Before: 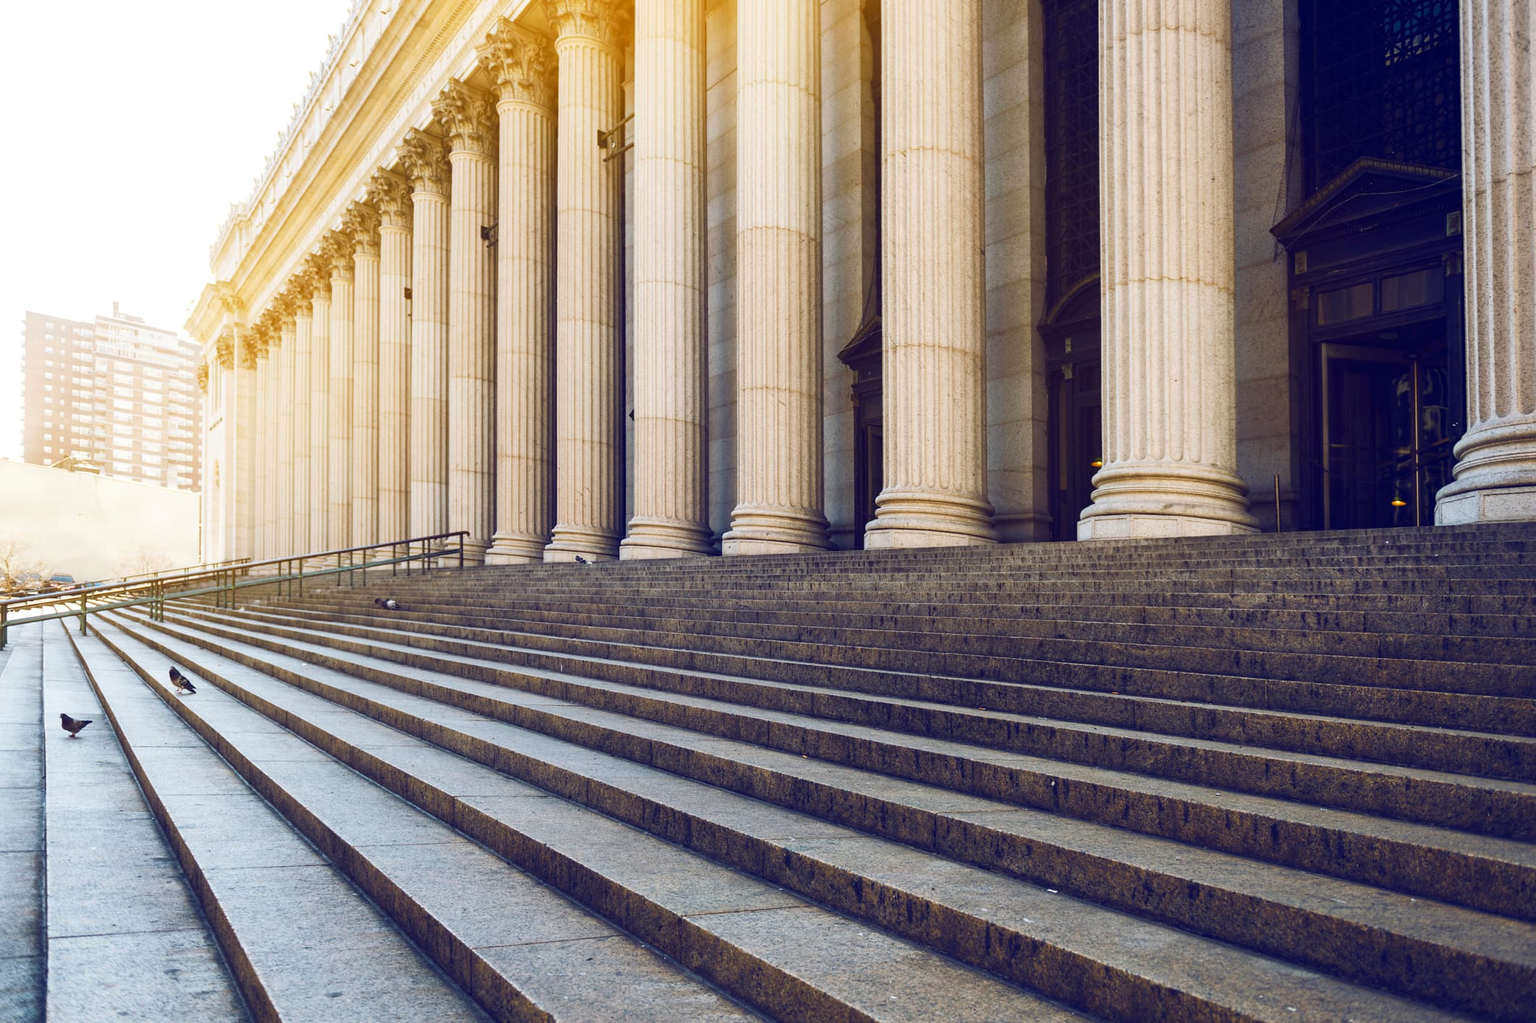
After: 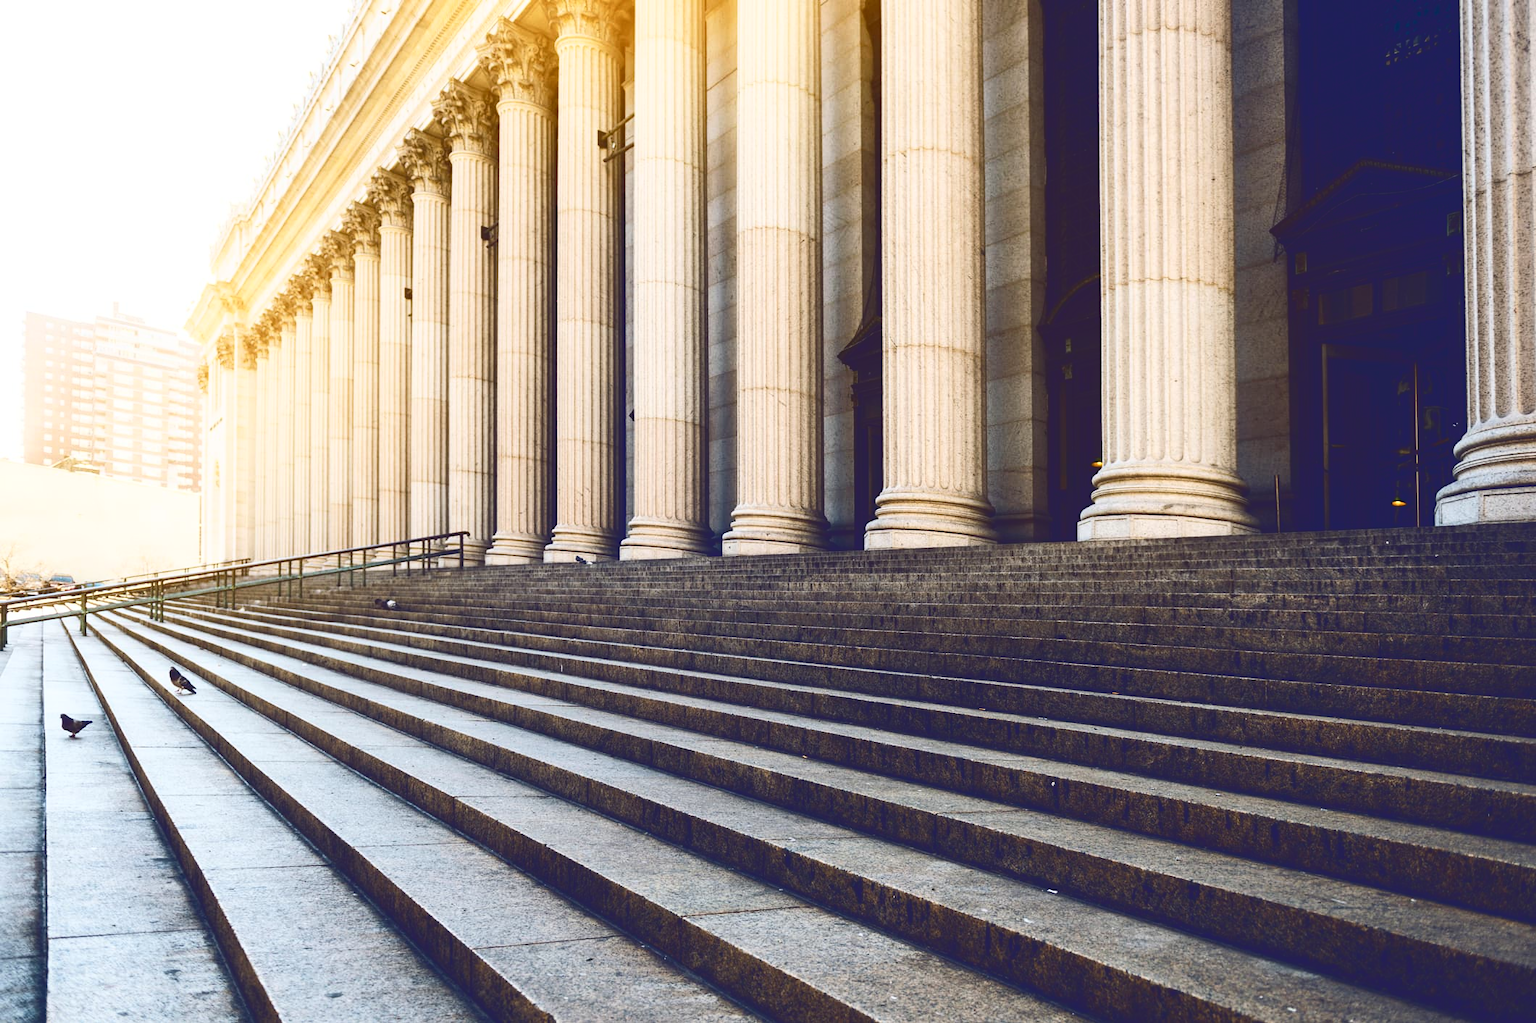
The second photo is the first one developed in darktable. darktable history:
tone curve: curves: ch0 [(0, 0) (0.003, 0.147) (0.011, 0.147) (0.025, 0.147) (0.044, 0.147) (0.069, 0.147) (0.1, 0.15) (0.136, 0.158) (0.177, 0.174) (0.224, 0.198) (0.277, 0.241) (0.335, 0.292) (0.399, 0.361) (0.468, 0.452) (0.543, 0.568) (0.623, 0.679) (0.709, 0.793) (0.801, 0.886) (0.898, 0.966) (1, 1)], color space Lab, independent channels, preserve colors none
